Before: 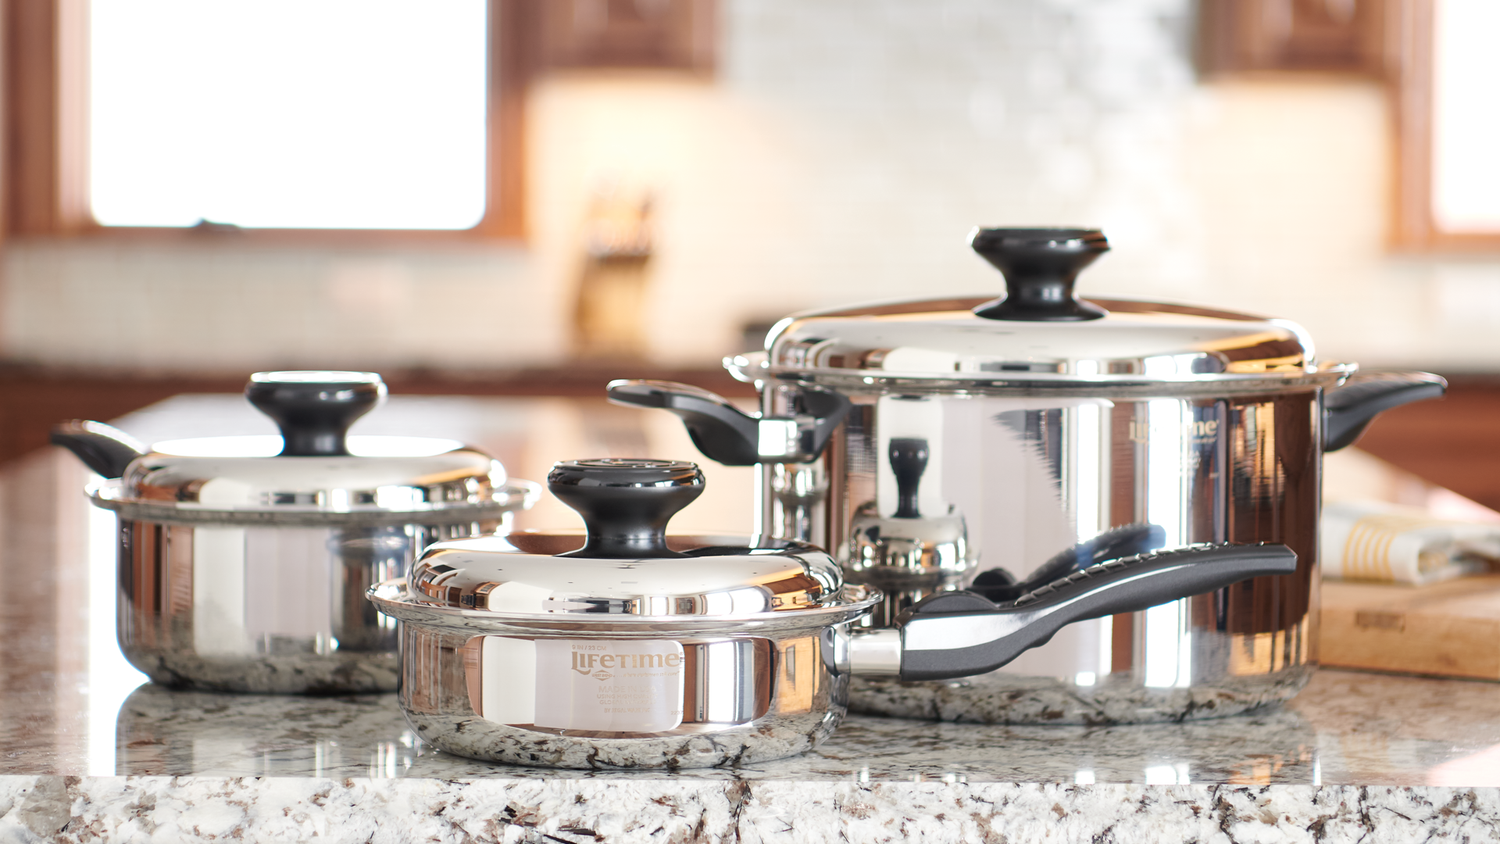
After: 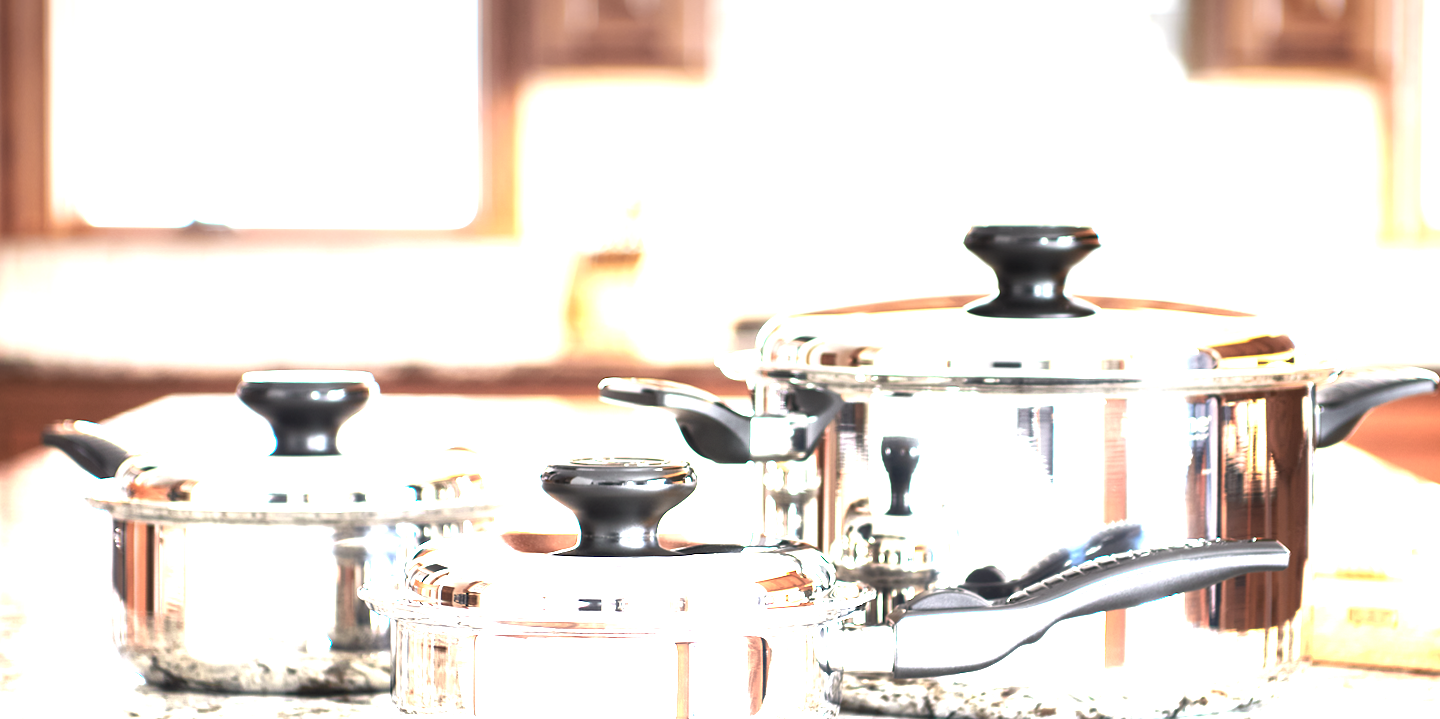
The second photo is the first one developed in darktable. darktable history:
tone equalizer: -8 EV -0.75 EV, -7 EV -0.7 EV, -6 EV -0.6 EV, -5 EV -0.4 EV, -3 EV 0.4 EV, -2 EV 0.6 EV, -1 EV 0.7 EV, +0 EV 0.75 EV, edges refinement/feathering 500, mask exposure compensation -1.57 EV, preserve details no
graduated density: density -3.9 EV
crop and rotate: angle 0.2°, left 0.275%, right 3.127%, bottom 14.18%
